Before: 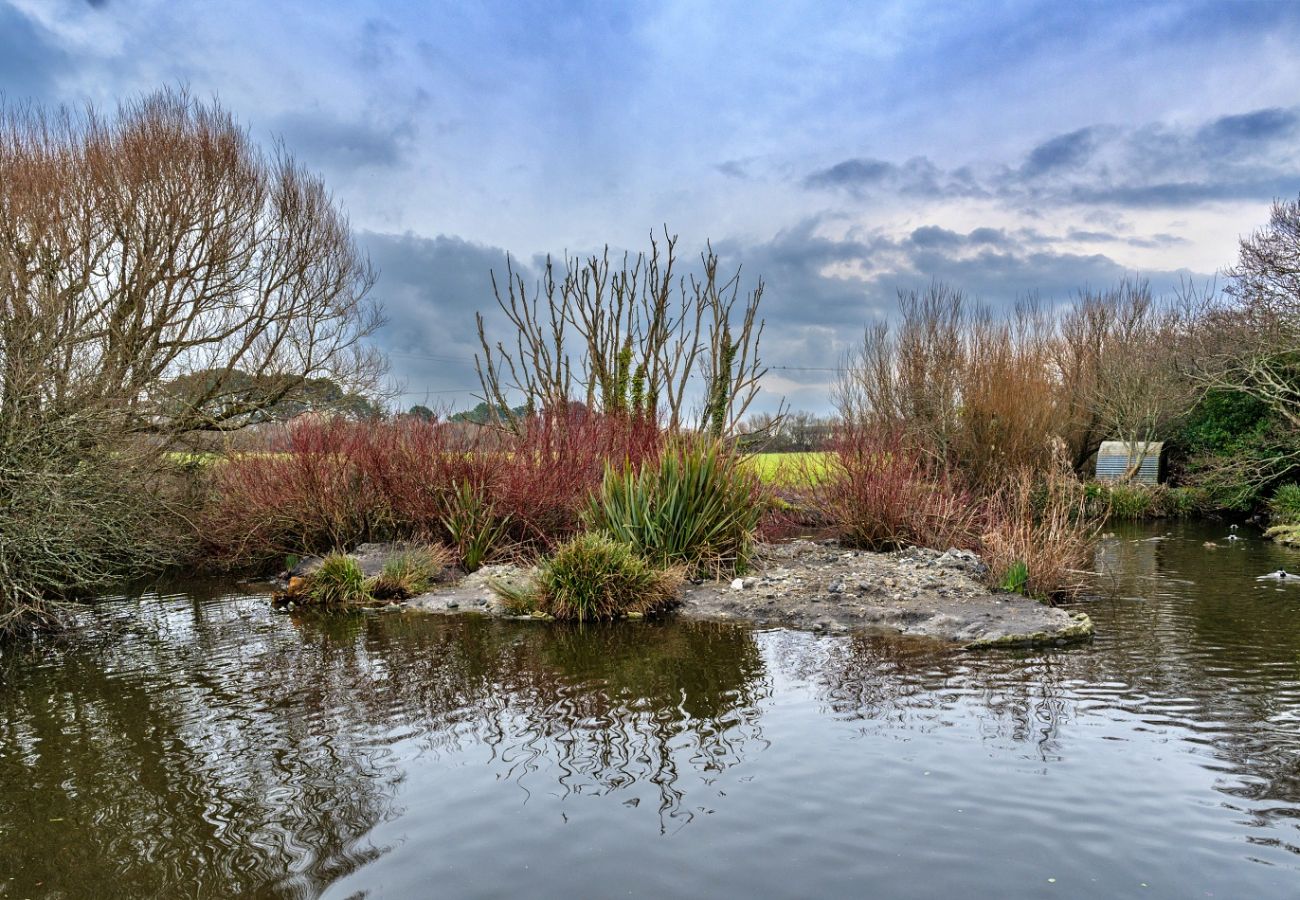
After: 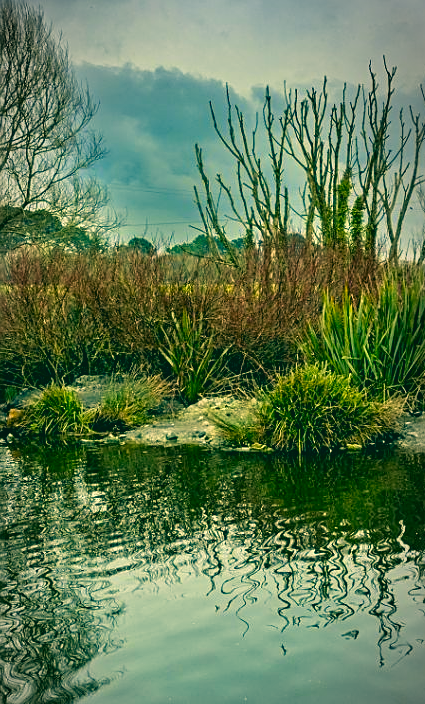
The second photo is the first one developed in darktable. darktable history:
vignetting: fall-off start 80.52%, fall-off radius 62.45%, center (-0.037, 0.143), automatic ratio true, width/height ratio 1.413
crop and rotate: left 21.687%, top 18.687%, right 45.566%, bottom 3.004%
color correction: highlights a* 1.8, highlights b* 34.65, shadows a* -36.78, shadows b* -6.26
color balance rgb: perceptual saturation grading › global saturation 19.972%
sharpen: on, module defaults
velvia: on, module defaults
